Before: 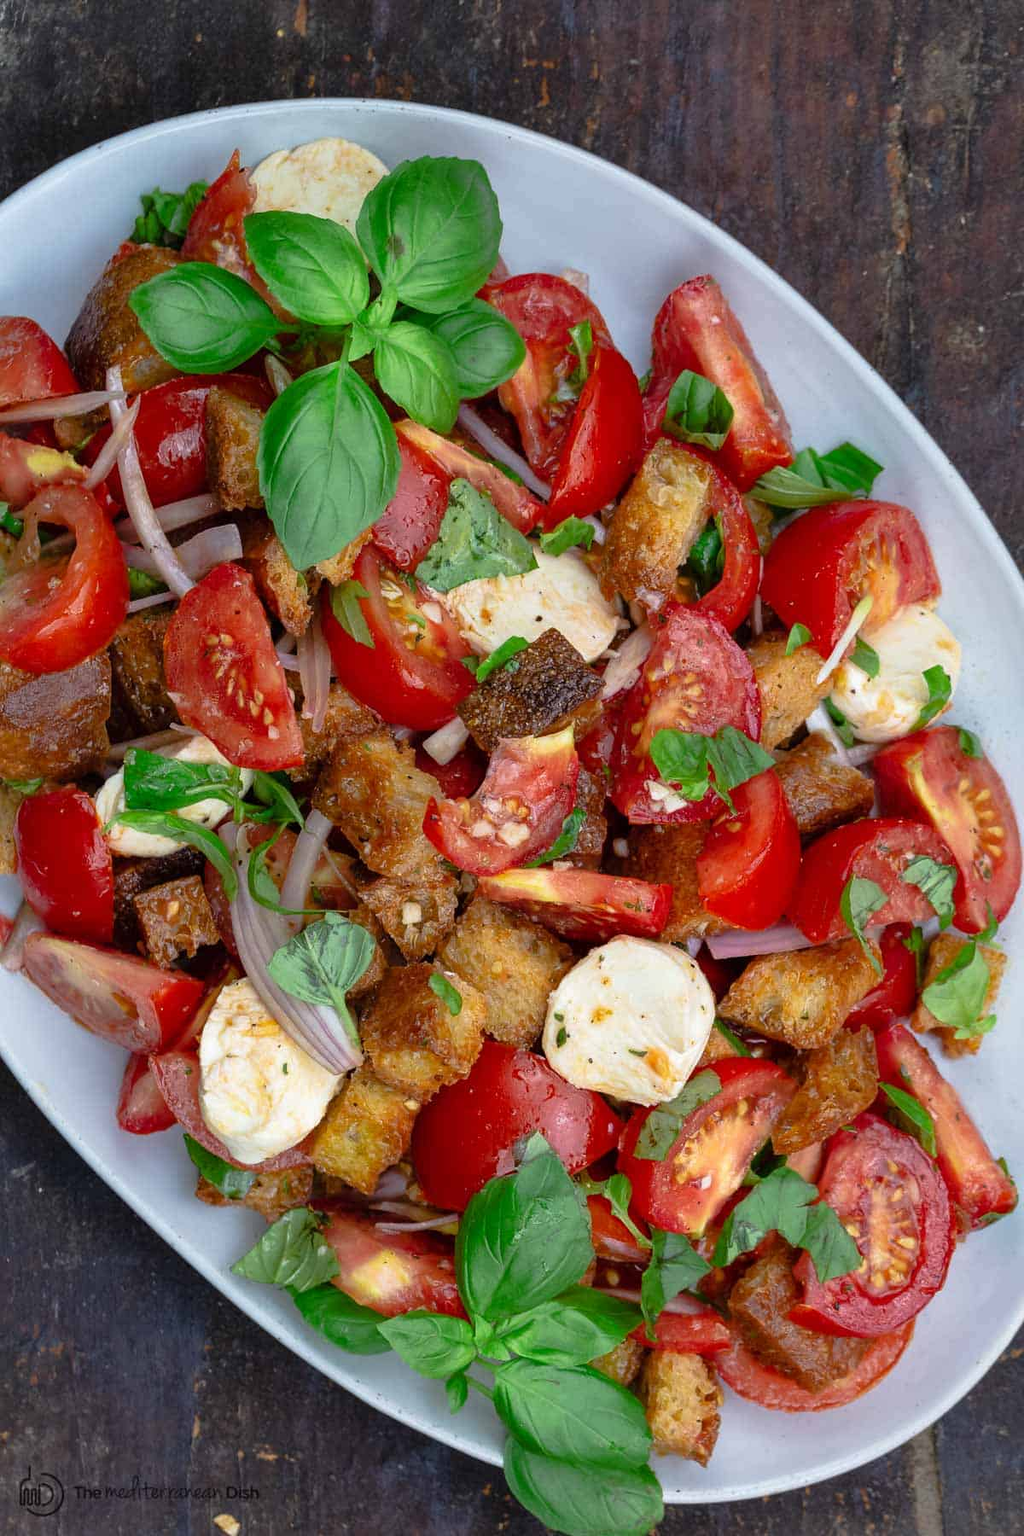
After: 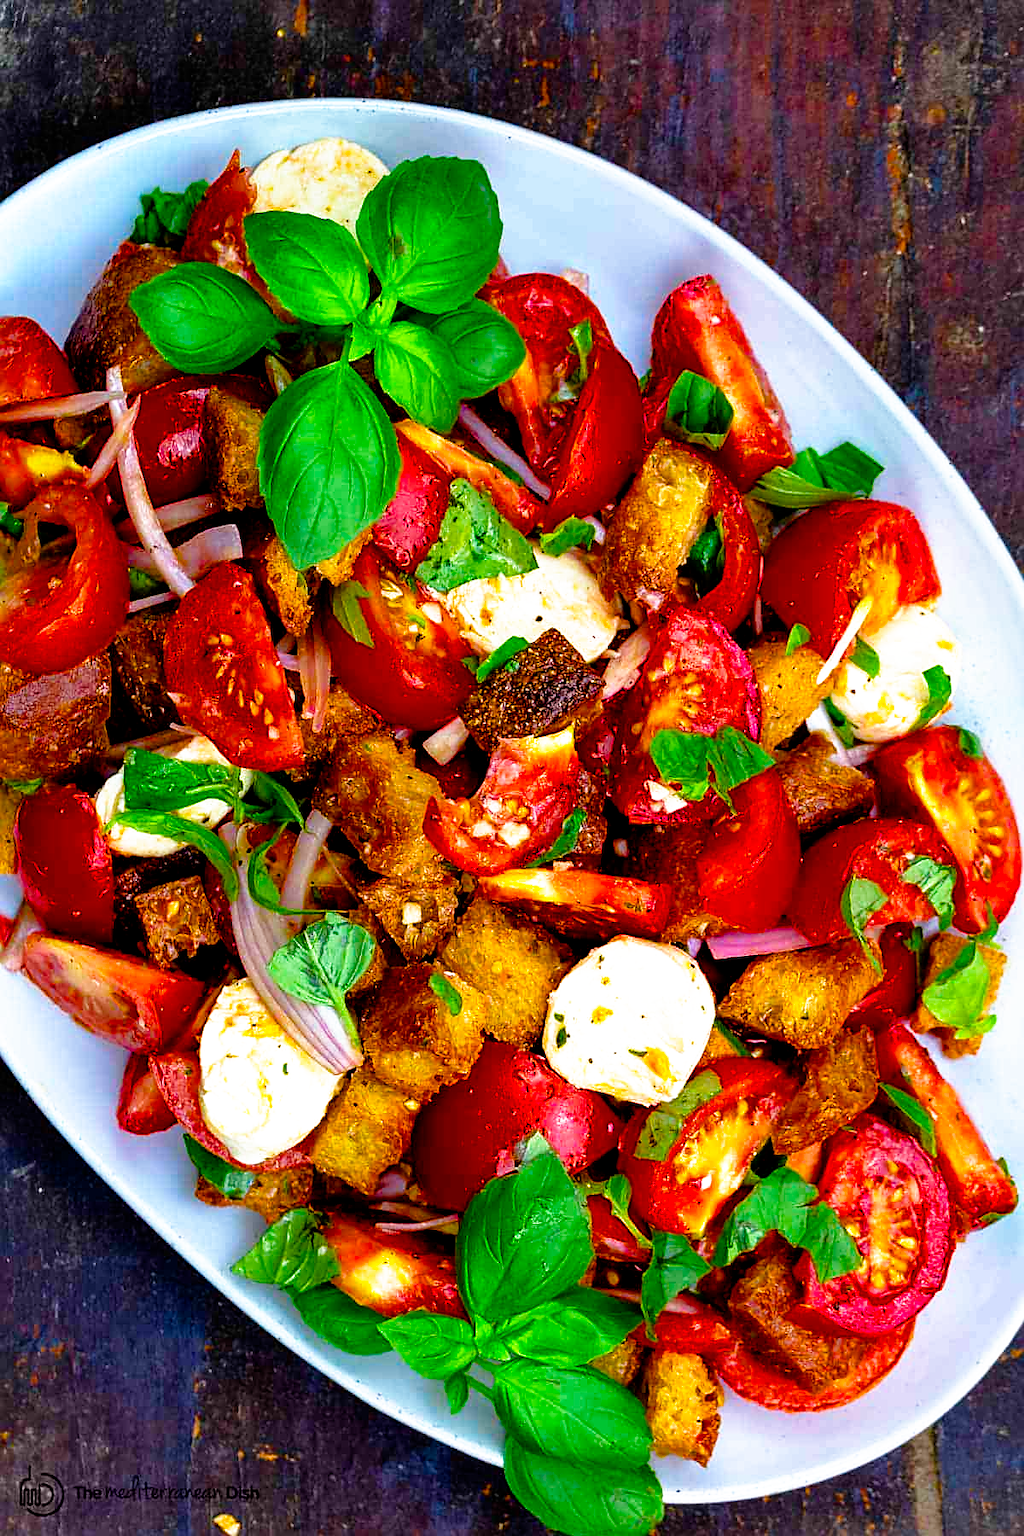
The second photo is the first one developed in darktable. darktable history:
sharpen: on, module defaults
filmic rgb: black relative exposure -8.7 EV, white relative exposure 2.7 EV, threshold 3 EV, target black luminance 0%, hardness 6.25, latitude 76.53%, contrast 1.326, shadows ↔ highlights balance -0.349%, preserve chrominance no, color science v4 (2020), enable highlight reconstruction true
color balance rgb: linear chroma grading › shadows 10%, linear chroma grading › highlights 10%, linear chroma grading › global chroma 15%, linear chroma grading › mid-tones 15%, perceptual saturation grading › global saturation 40%, perceptual saturation grading › highlights -25%, perceptual saturation grading › mid-tones 35%, perceptual saturation grading › shadows 35%, perceptual brilliance grading › global brilliance 11.29%, global vibrance 11.29%
